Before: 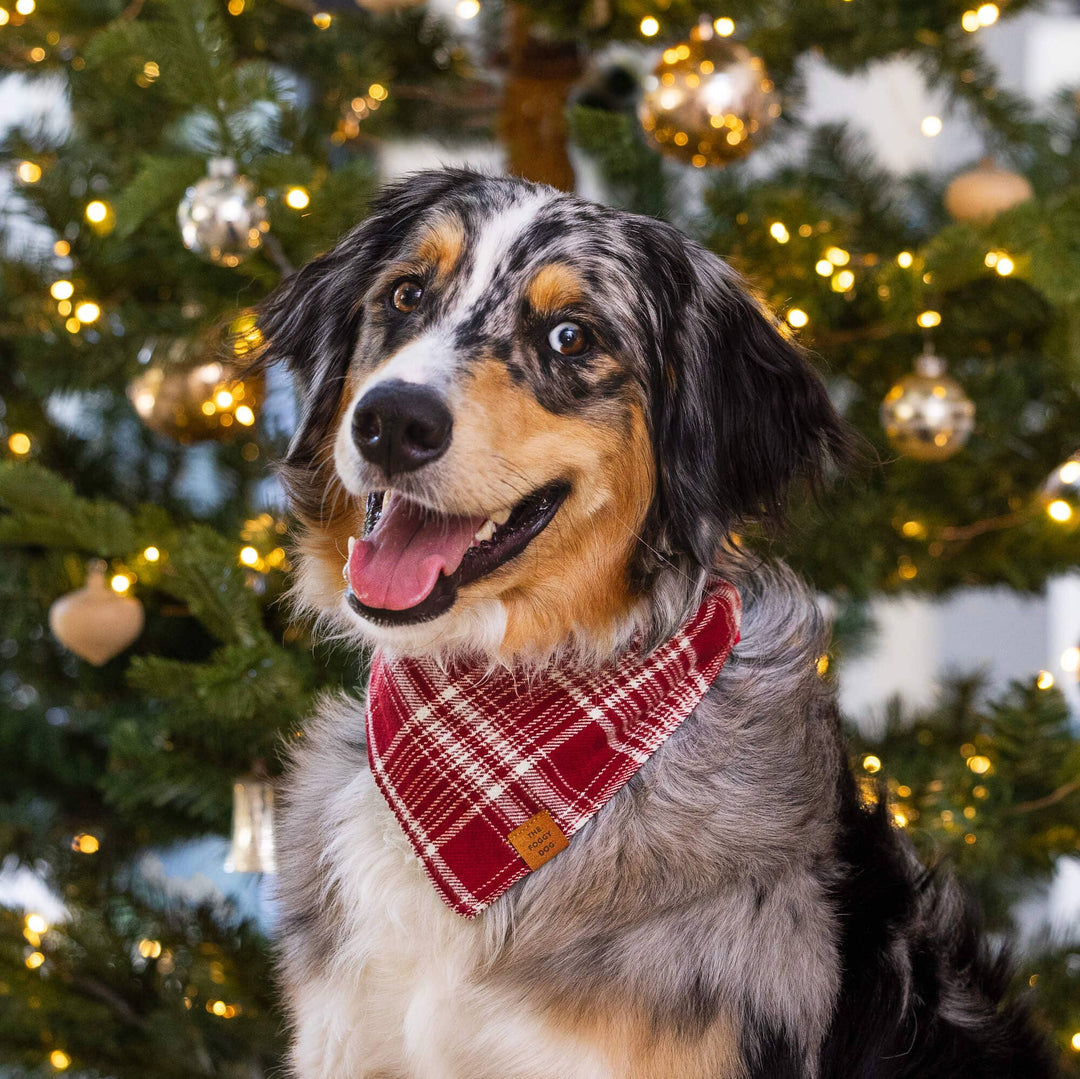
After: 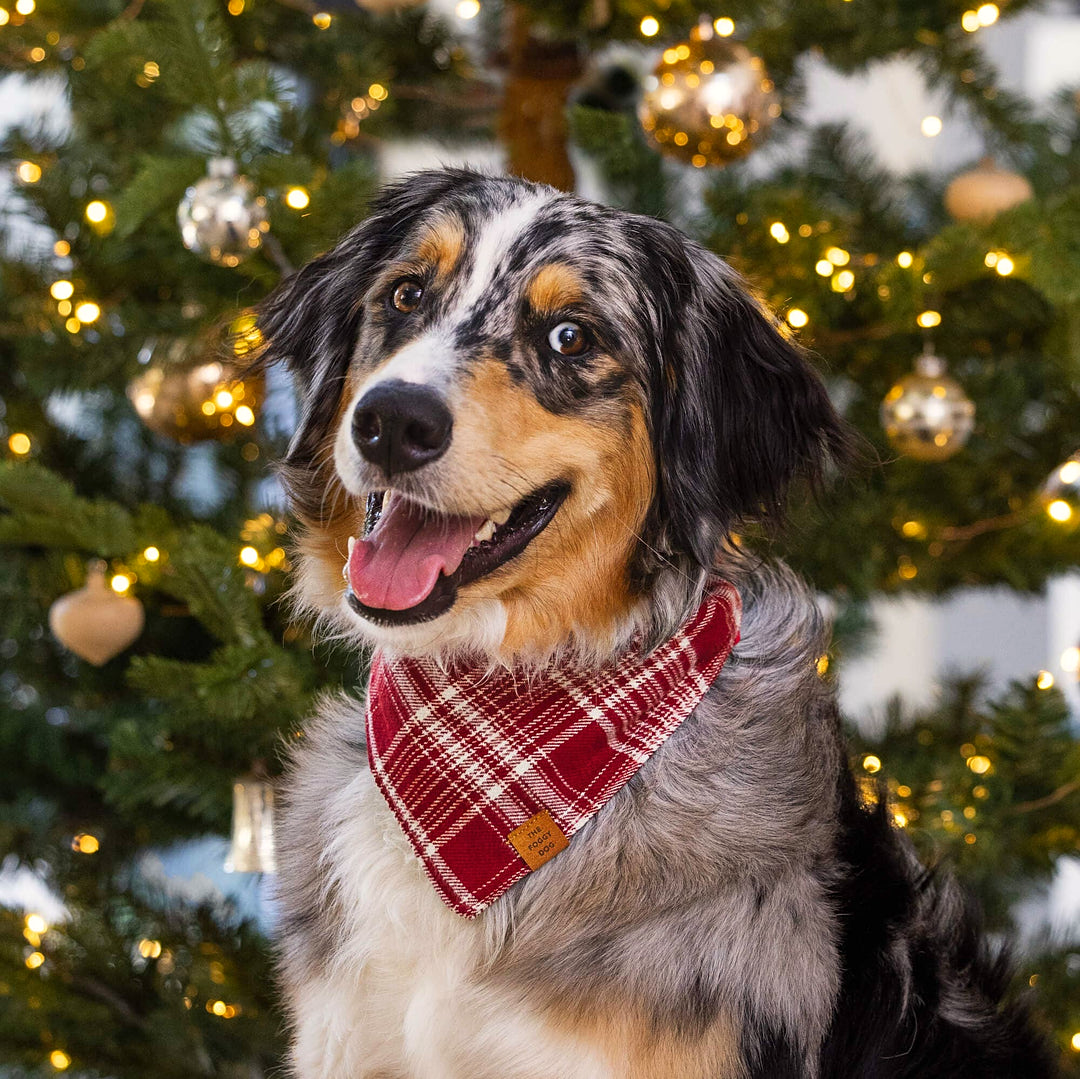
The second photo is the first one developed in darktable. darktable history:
sharpen: amount 0.207
color correction: highlights b* 2.97
